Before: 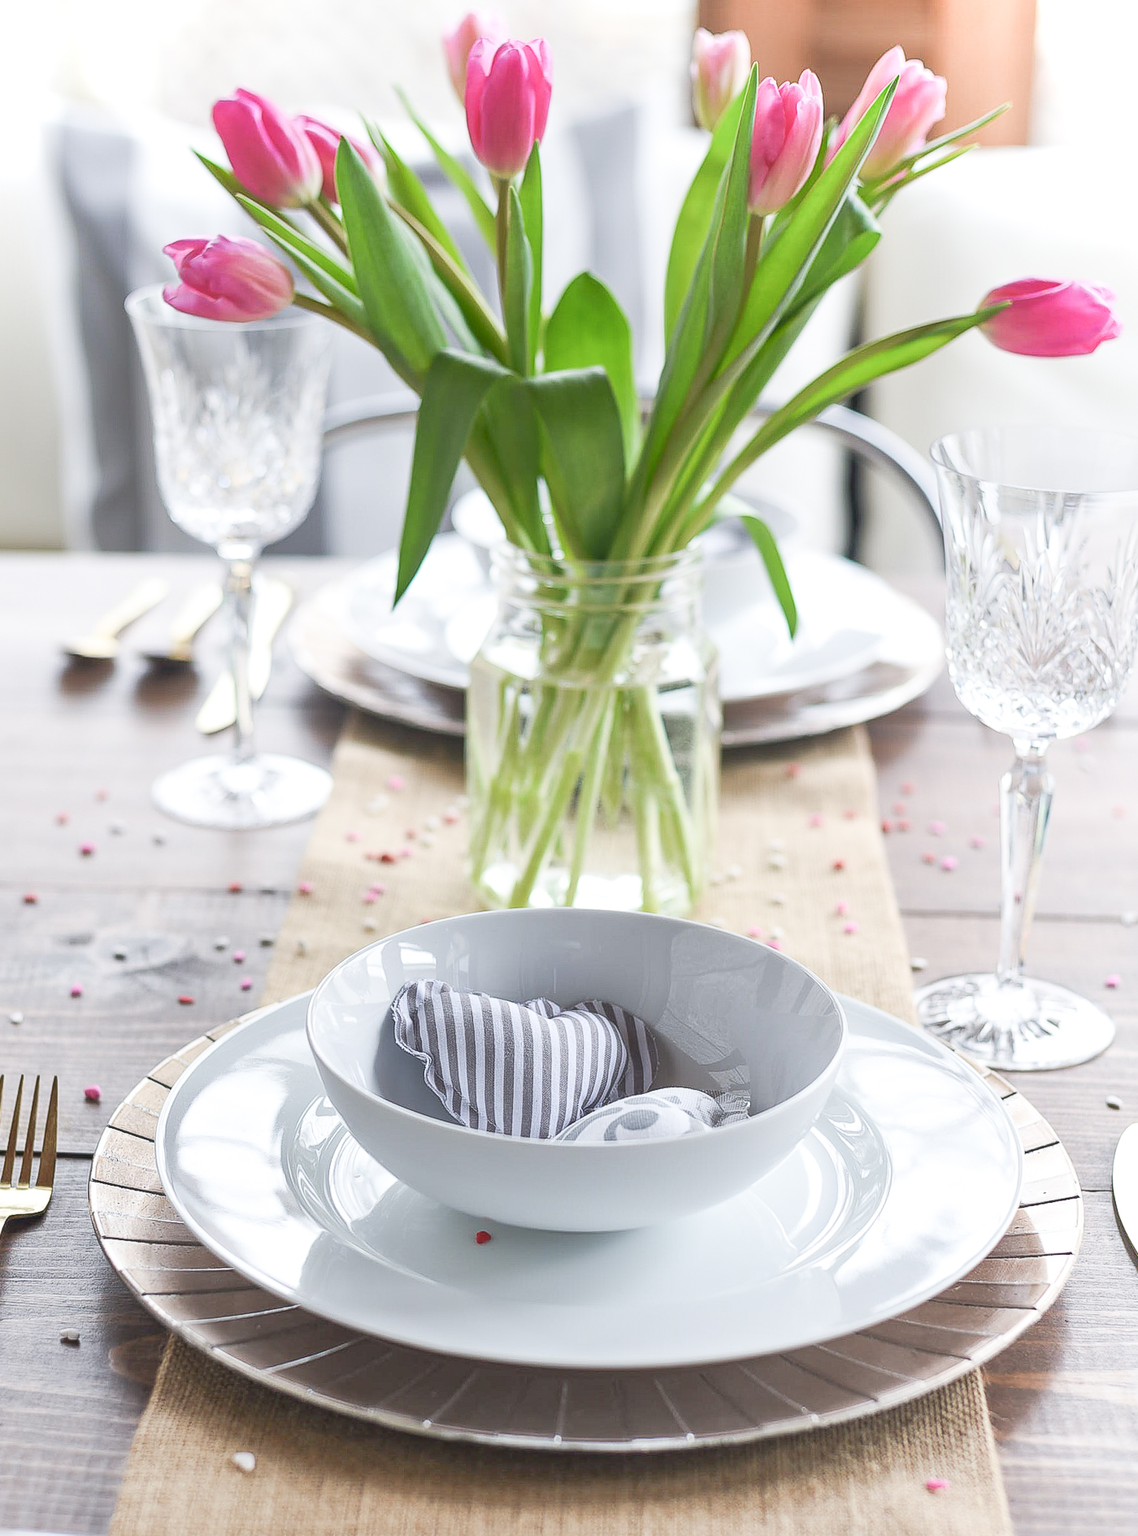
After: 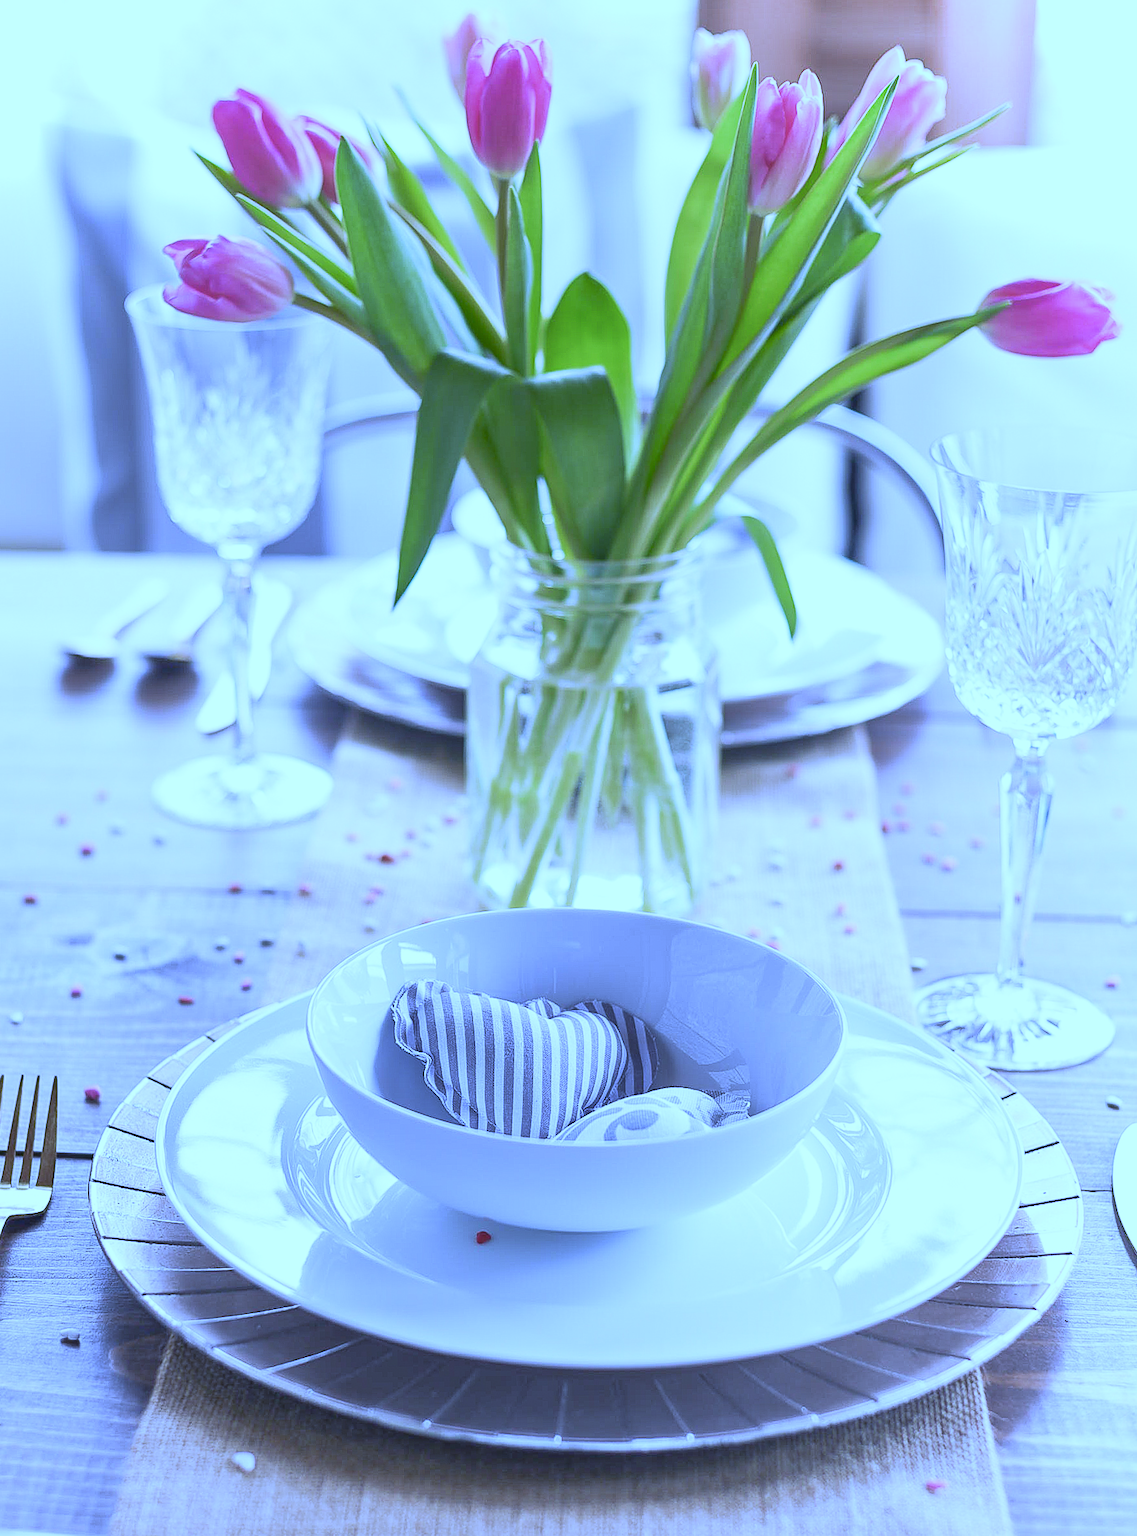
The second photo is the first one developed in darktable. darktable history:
tone equalizer: on, module defaults
white balance: red 0.766, blue 1.537
